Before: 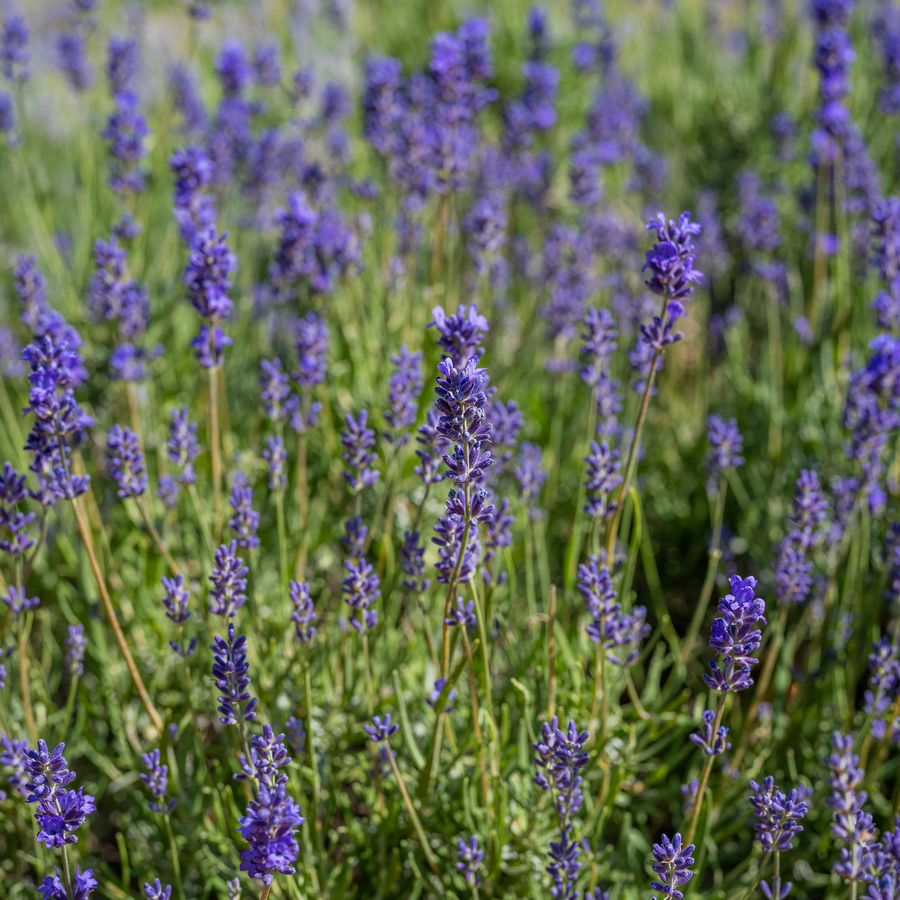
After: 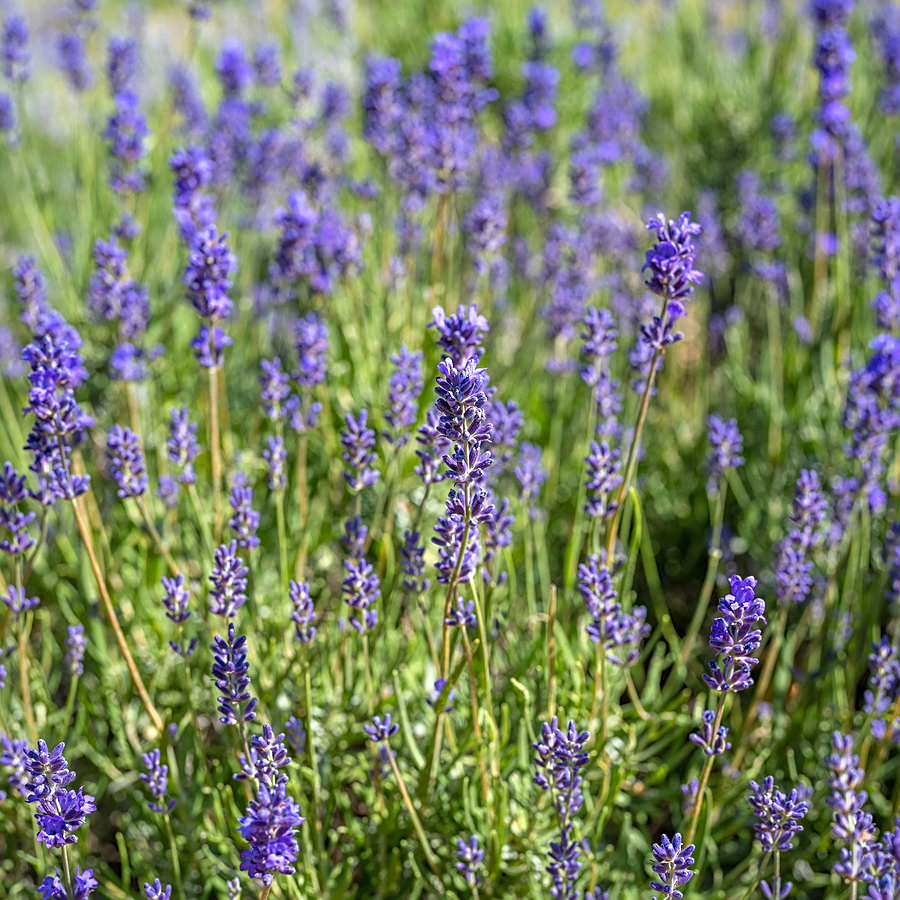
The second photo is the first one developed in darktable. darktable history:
sharpen: on, module defaults
shadows and highlights: shadows 25.82, highlights -23.17
color balance rgb: perceptual saturation grading › global saturation 0.282%
exposure: exposure 0.601 EV, compensate exposure bias true, compensate highlight preservation false
